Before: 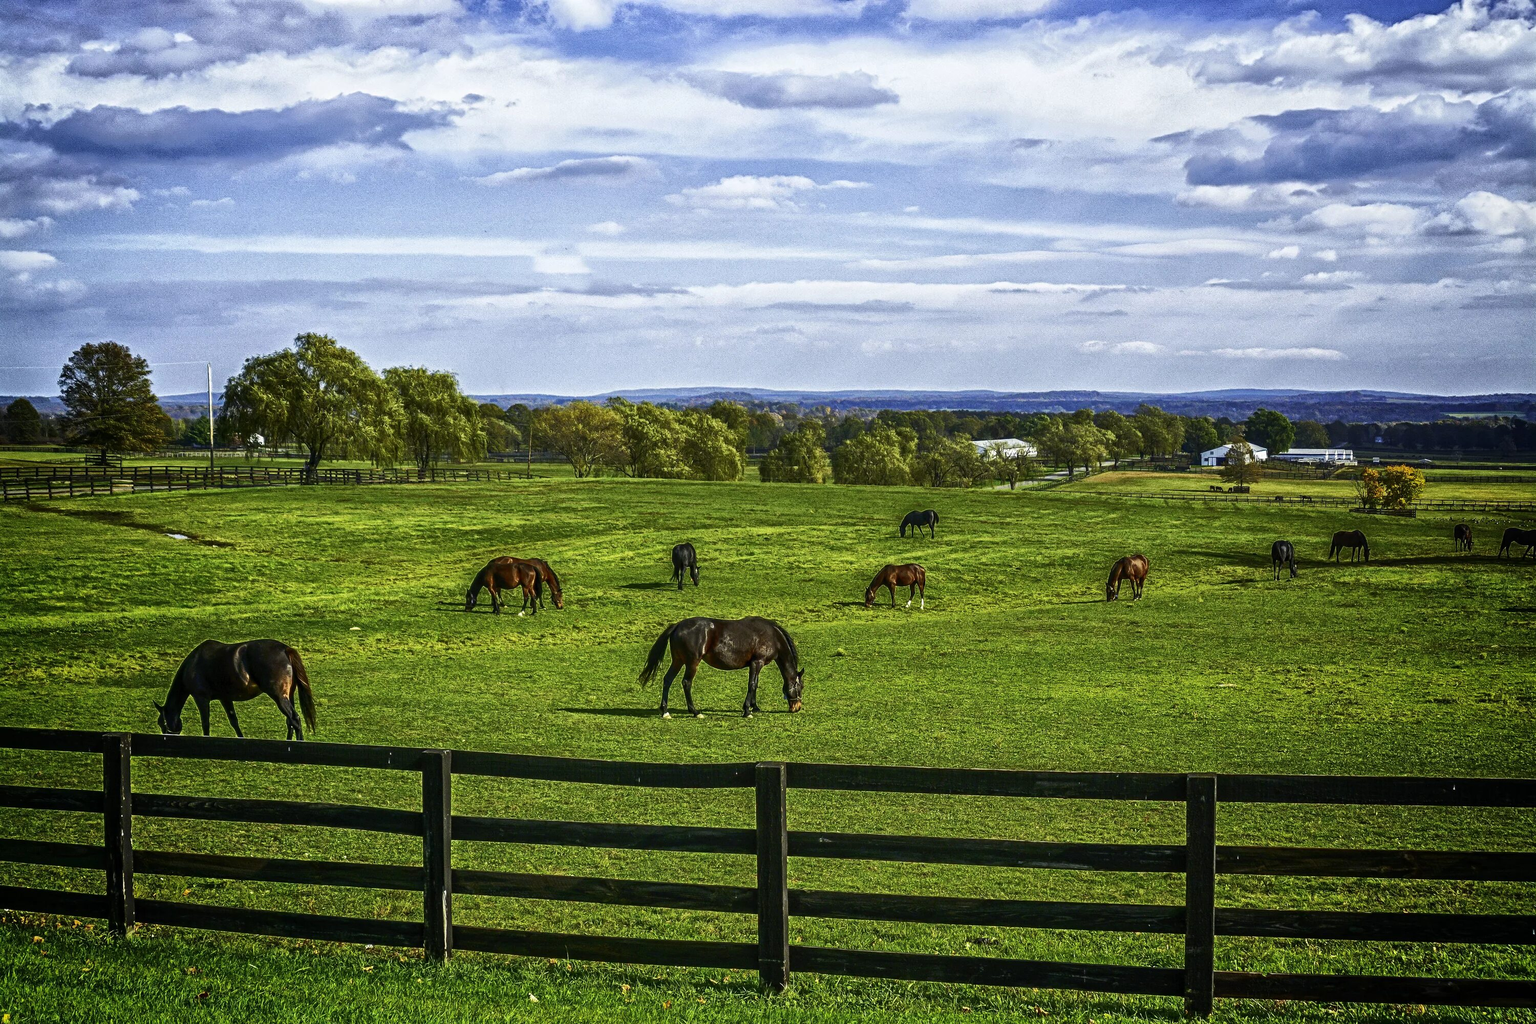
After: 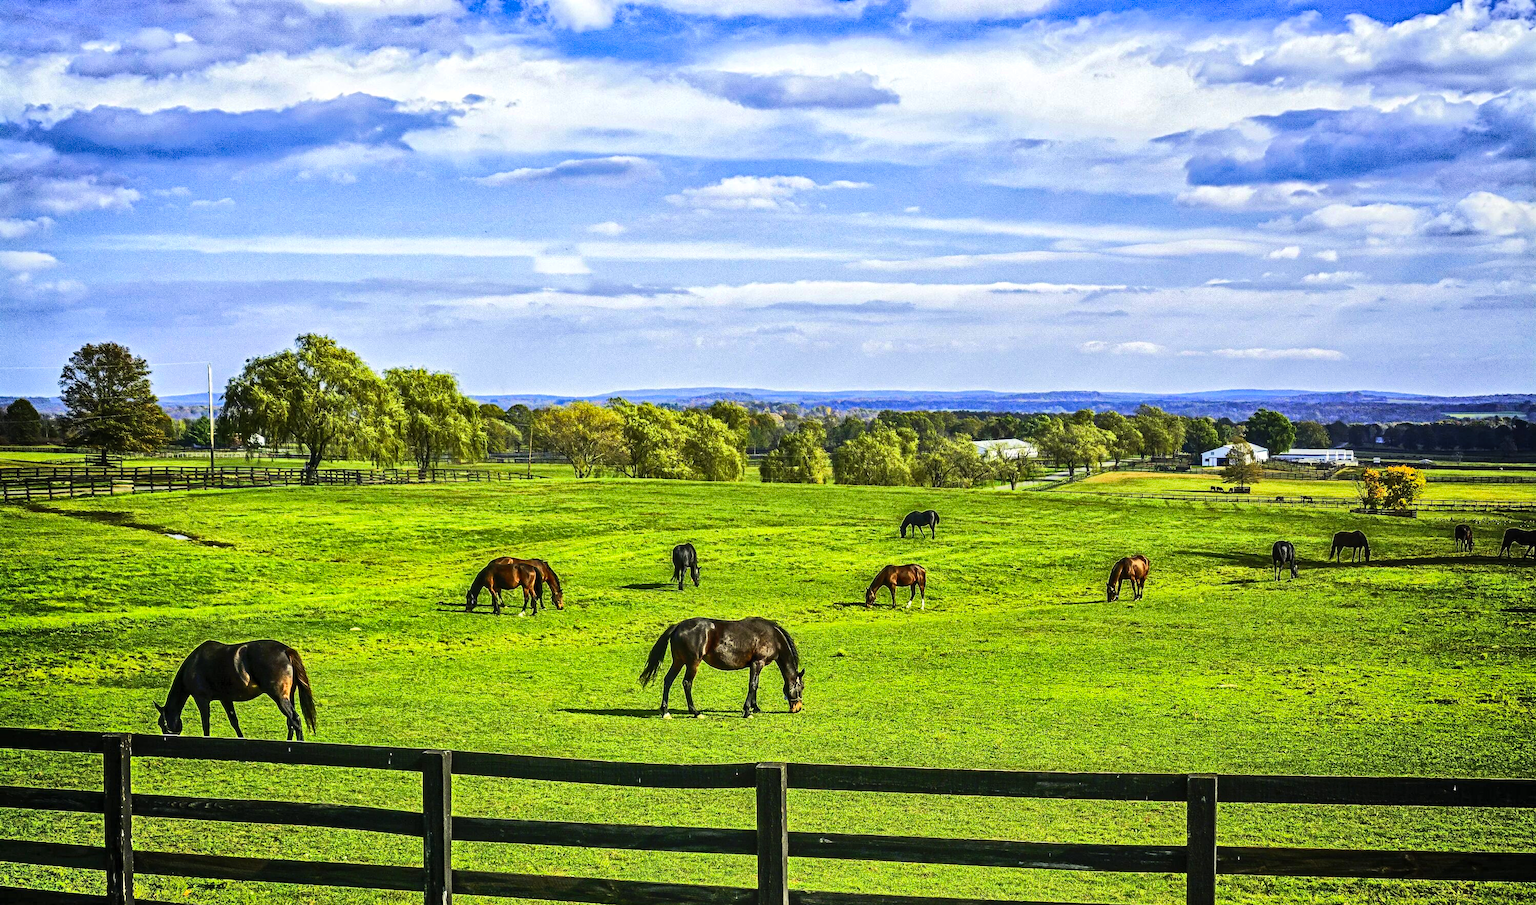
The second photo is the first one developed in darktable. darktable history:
color correction: highlights b* 2.94
crop and rotate: top 0%, bottom 11.594%
haze removal: adaptive false
shadows and highlights: shadows 60.05, soften with gaussian
tone equalizer: -7 EV 0.144 EV, -6 EV 0.61 EV, -5 EV 1.14 EV, -4 EV 1.33 EV, -3 EV 1.16 EV, -2 EV 0.6 EV, -1 EV 0.166 EV, edges refinement/feathering 500, mask exposure compensation -1.57 EV, preserve details no
contrast brightness saturation: contrast 0.07, brightness 0.077, saturation 0.18
